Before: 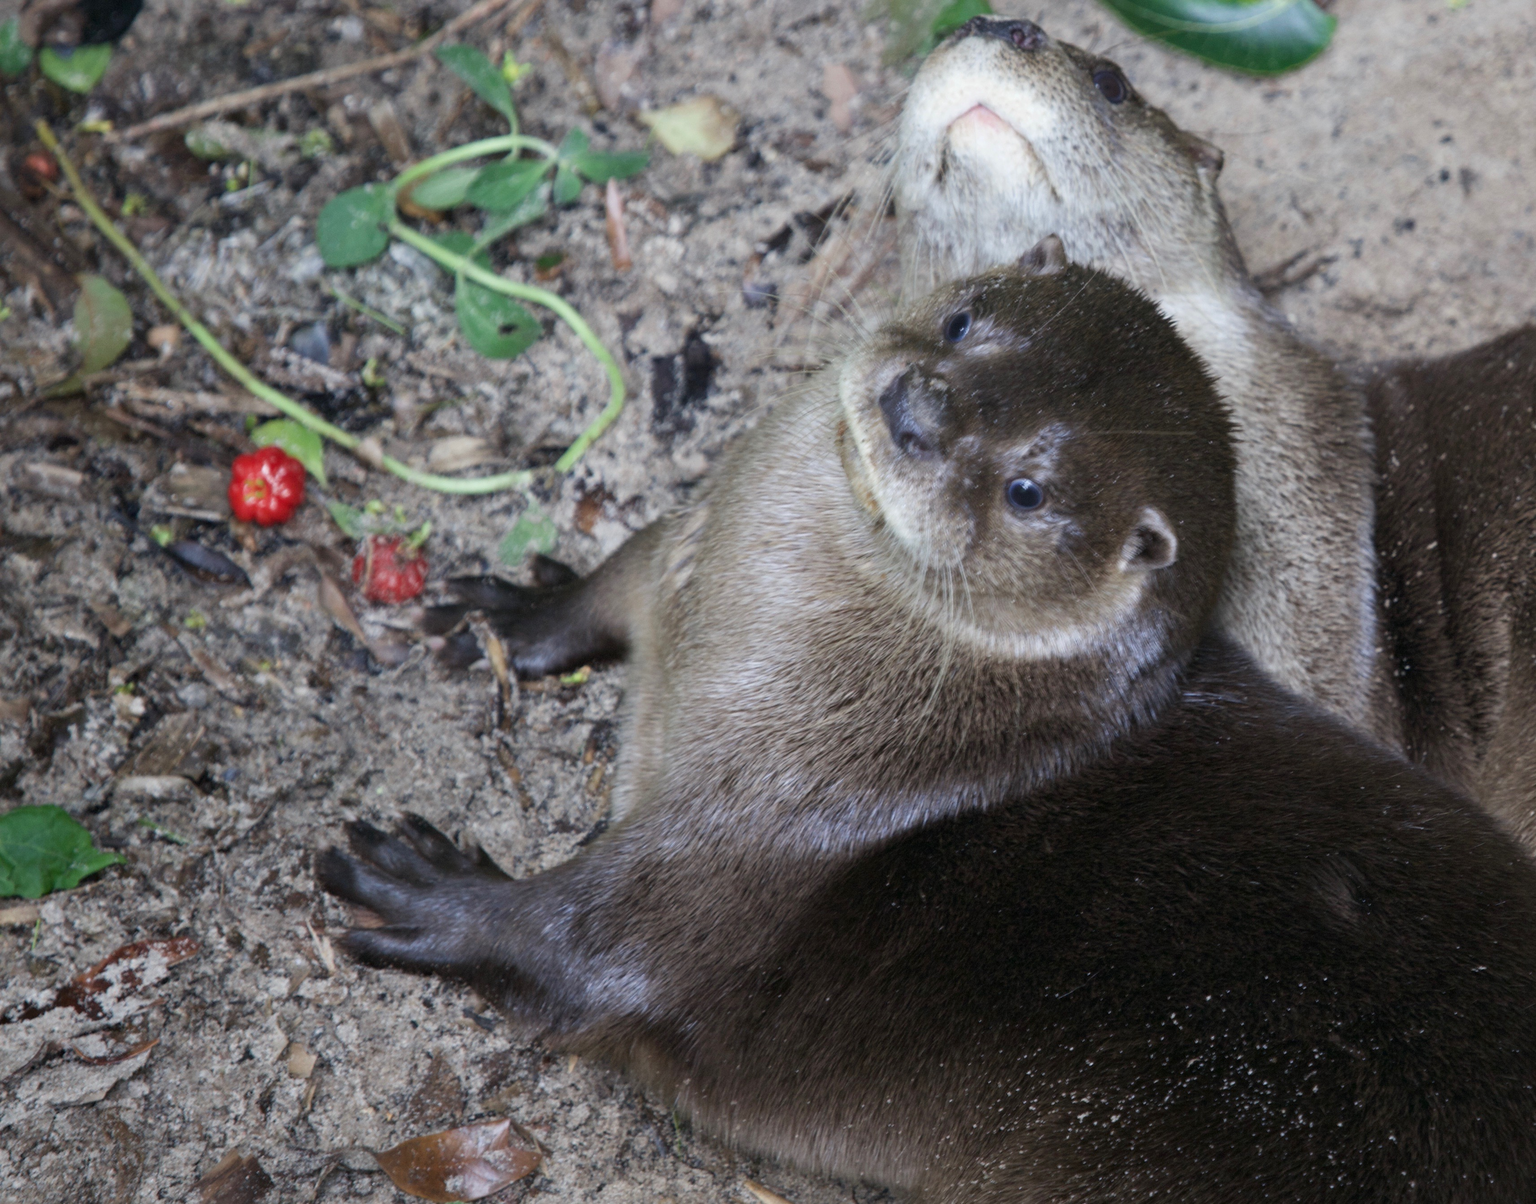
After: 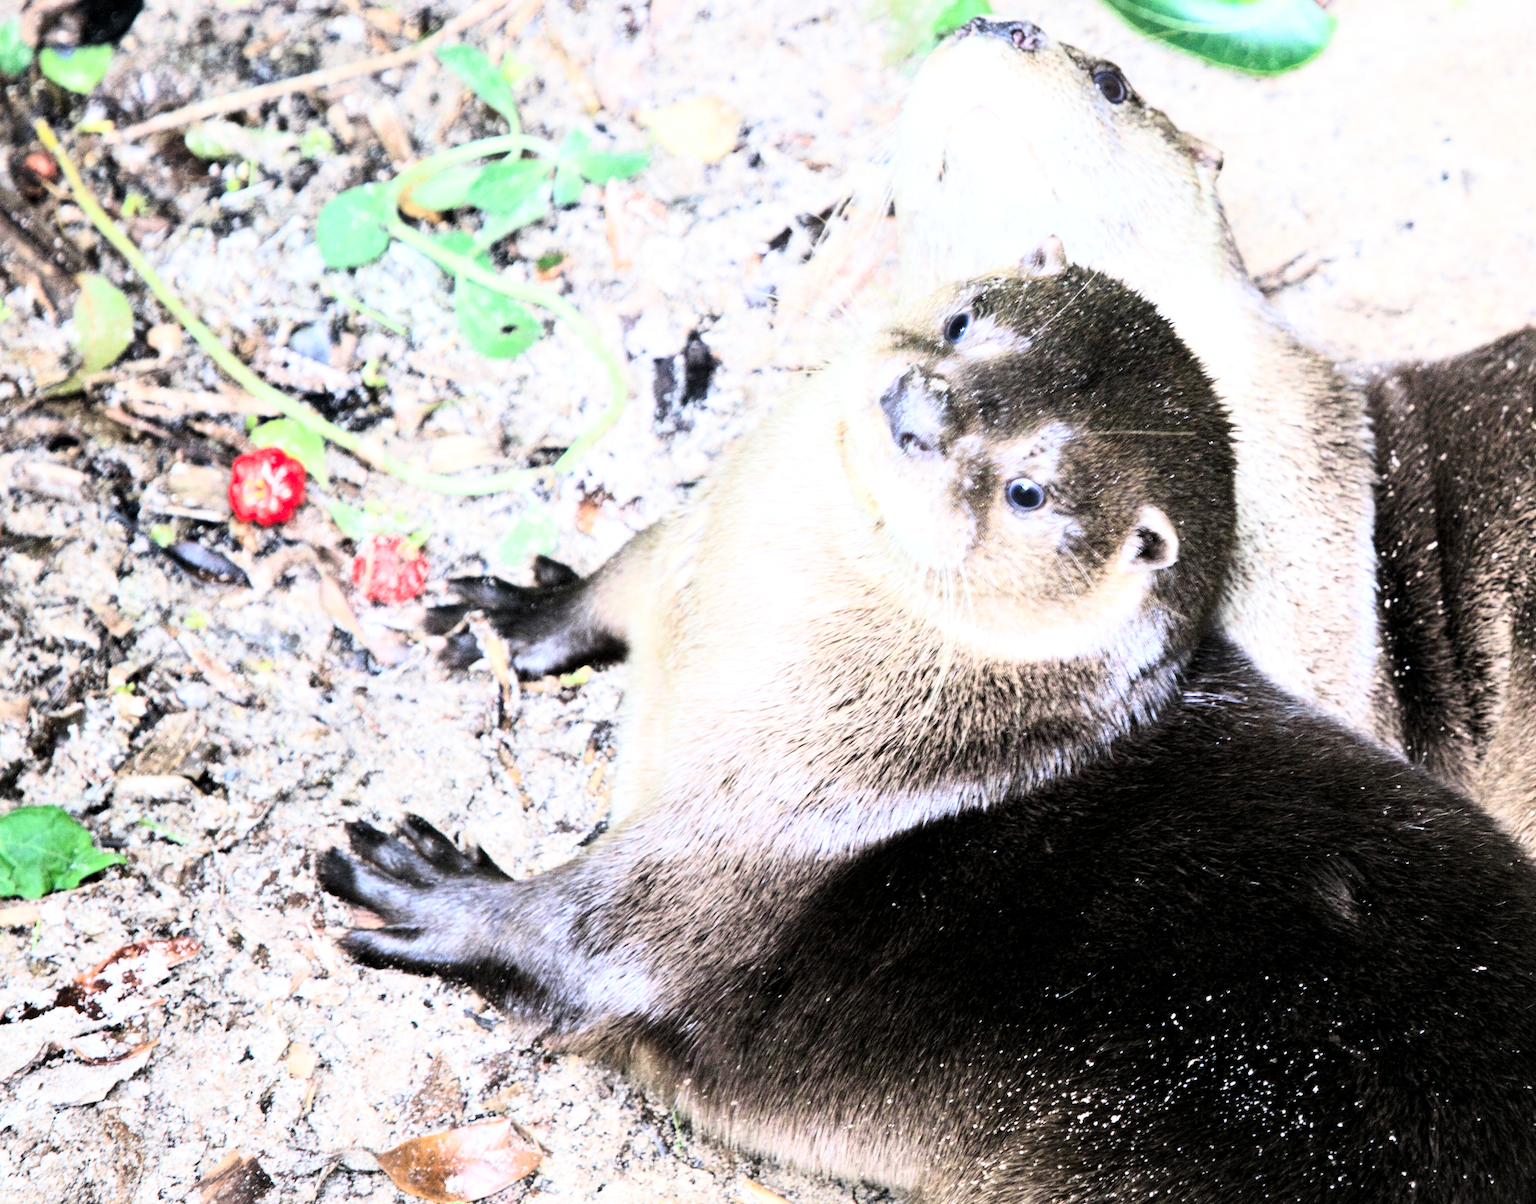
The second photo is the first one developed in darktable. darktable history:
contrast brightness saturation: contrast 0.2, brightness 0.156, saturation 0.227
local contrast: highlights 106%, shadows 100%, detail 119%, midtone range 0.2
tone curve: curves: ch0 [(0, 0.003) (0.117, 0.101) (0.257, 0.246) (0.408, 0.432) (0.632, 0.716) (0.795, 0.884) (1, 1)]; ch1 [(0, 0) (0.227, 0.197) (0.405, 0.421) (0.501, 0.501) (0.522, 0.526) (0.546, 0.564) (0.589, 0.602) (0.696, 0.761) (0.976, 0.992)]; ch2 [(0, 0) (0.208, 0.176) (0.377, 0.38) (0.5, 0.5) (0.537, 0.534) (0.571, 0.577) (0.627, 0.64) (0.698, 0.76) (1, 1)], color space Lab, linked channels, preserve colors none
exposure: black level correction 0, exposure 1.521 EV, compensate highlight preservation false
filmic rgb: black relative exposure -5.08 EV, white relative exposure 3.97 EV, hardness 2.9, contrast 1.409, highlights saturation mix -29.29%, iterations of high-quality reconstruction 0
